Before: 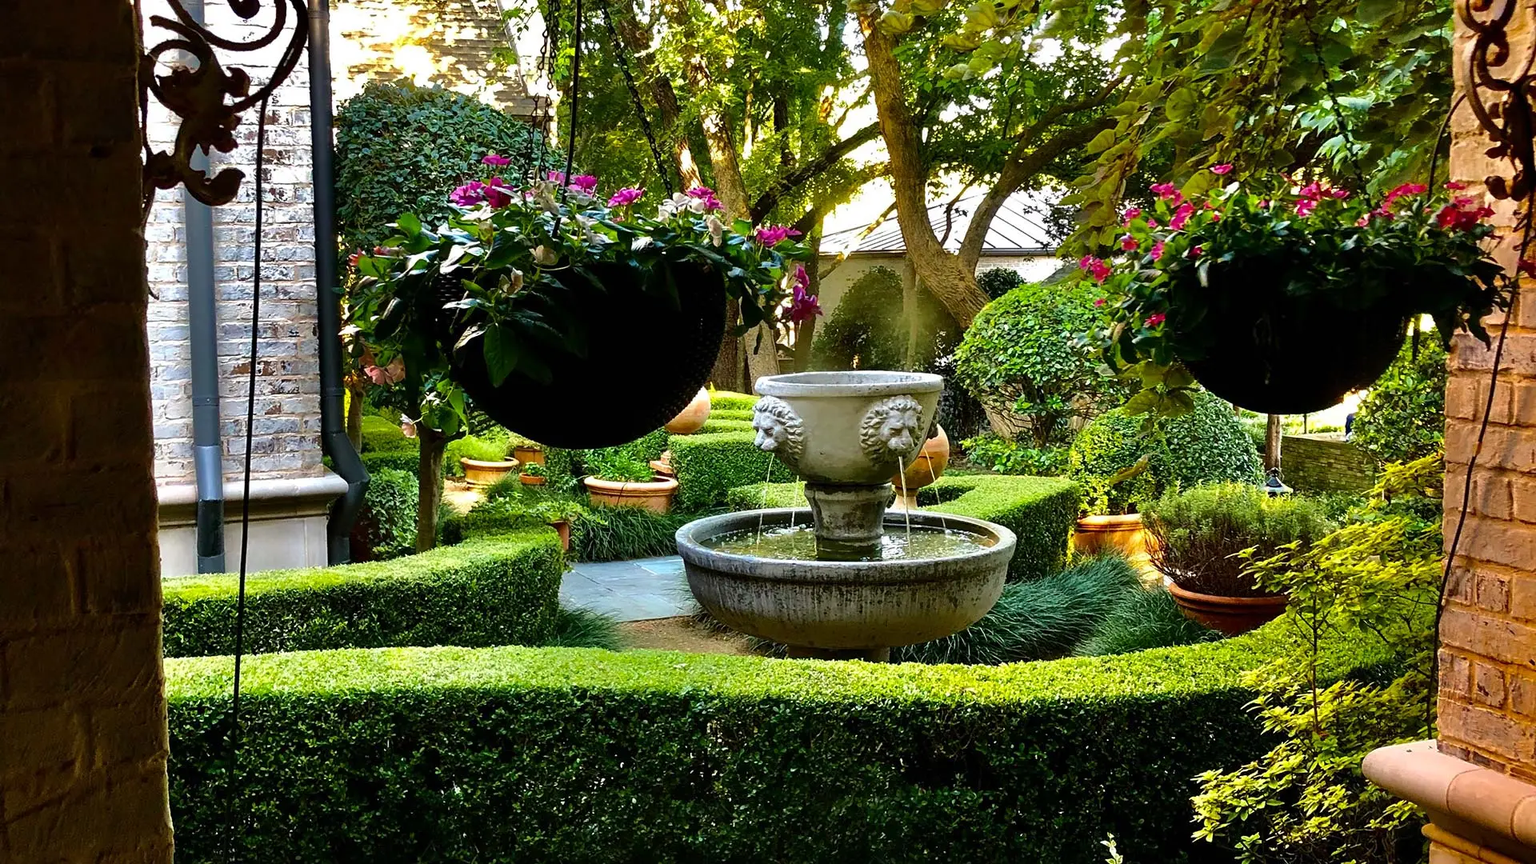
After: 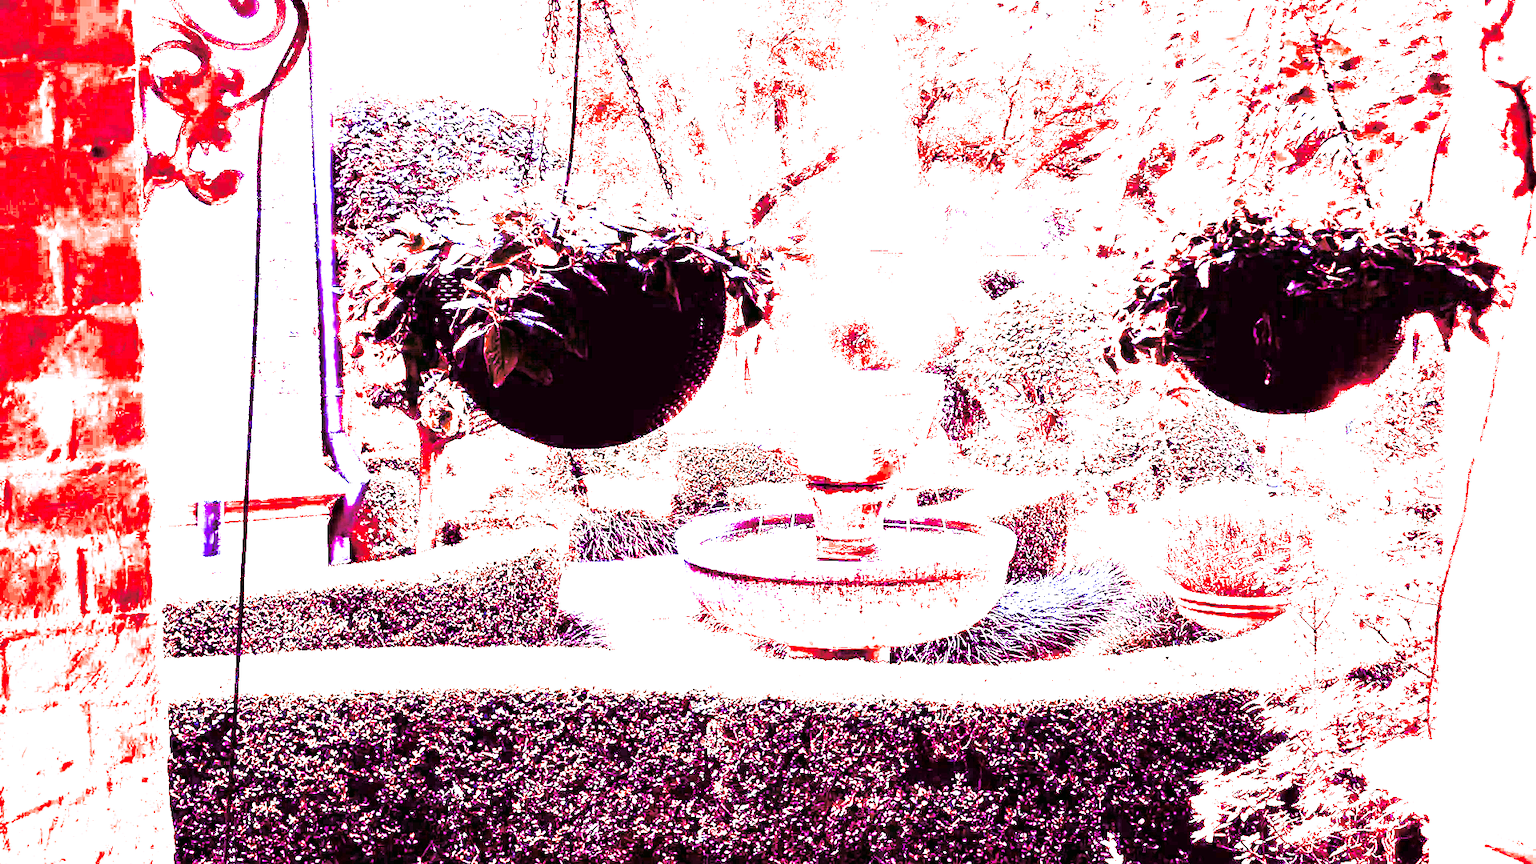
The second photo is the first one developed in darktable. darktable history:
tone curve: curves: ch0 [(0, 0) (0.106, 0.041) (0.256, 0.197) (0.37, 0.336) (0.513, 0.481) (0.667, 0.629) (1, 1)]; ch1 [(0, 0) (0.502, 0.505) (0.553, 0.577) (1, 1)]; ch2 [(0, 0) (0.5, 0.495) (0.56, 0.544) (1, 1)], color space Lab, independent channels, preserve colors none
exposure: black level correction 0, exposure 1.45 EV, compensate exposure bias true, compensate highlight preservation false
white balance: red 8, blue 8
split-toning: on, module defaults
